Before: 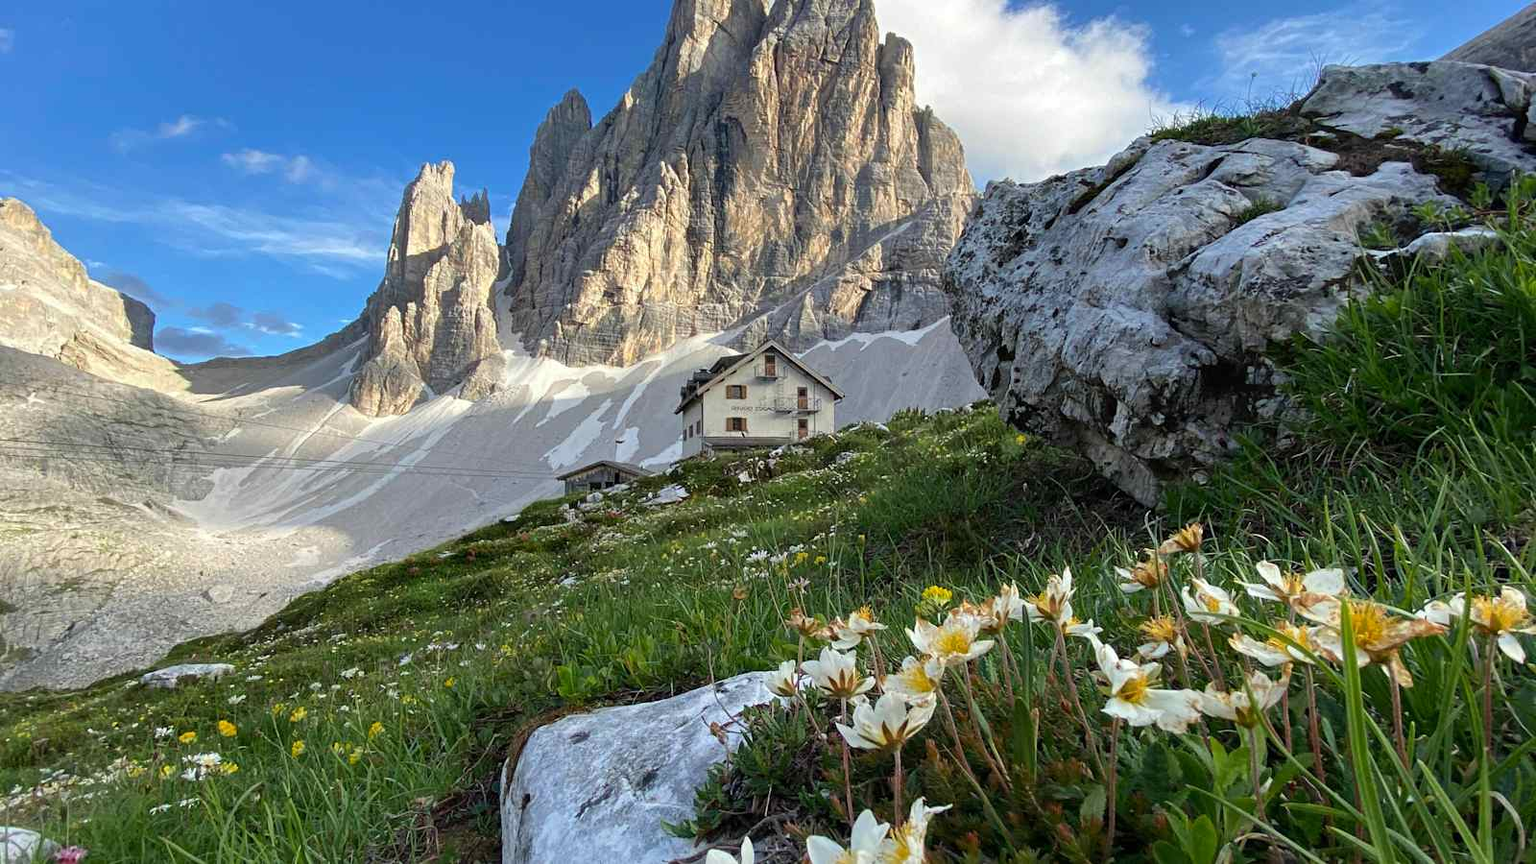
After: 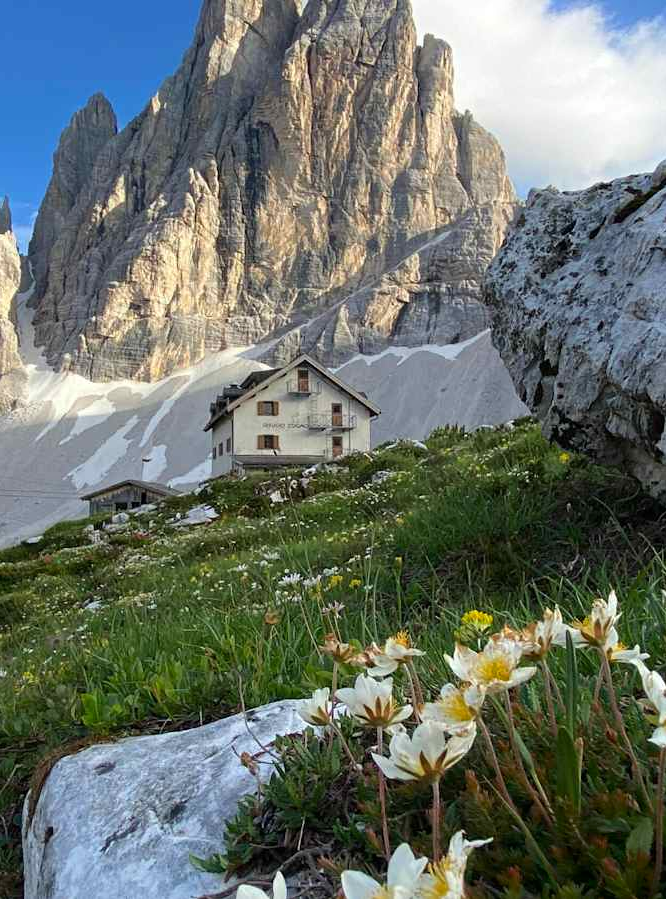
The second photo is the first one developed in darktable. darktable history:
crop: left 31.229%, right 27.105%
shadows and highlights: shadows -40.15, highlights 62.88, soften with gaussian
